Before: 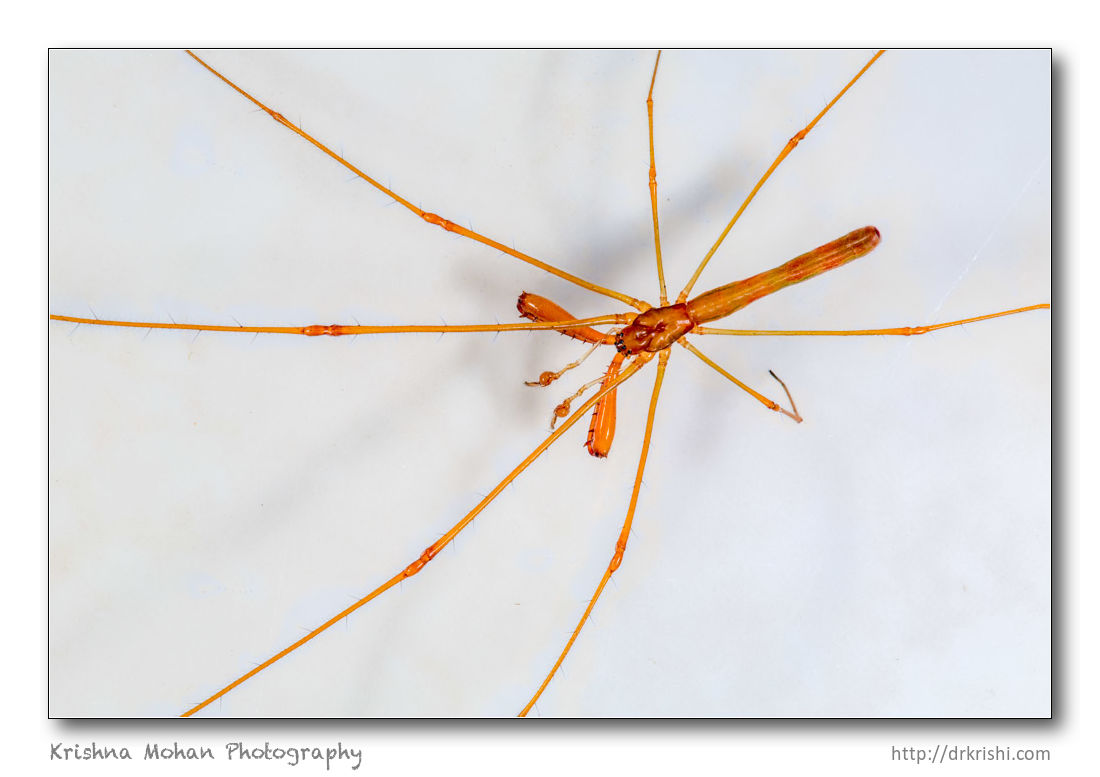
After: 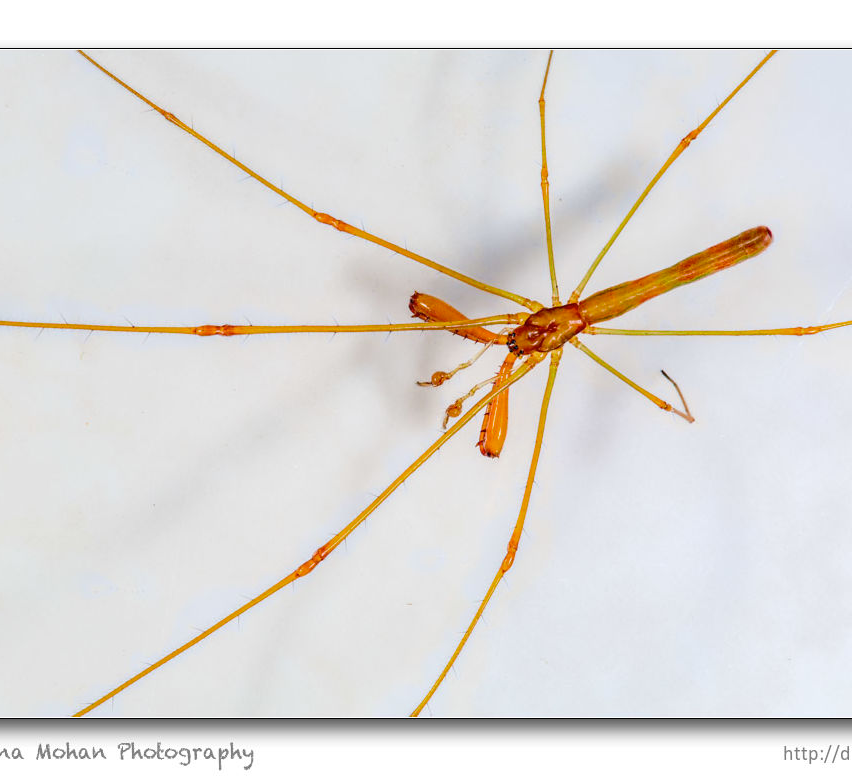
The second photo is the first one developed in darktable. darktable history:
color zones: curves: ch2 [(0, 0.5) (0.143, 0.517) (0.286, 0.571) (0.429, 0.522) (0.571, 0.5) (0.714, 0.5) (0.857, 0.5) (1, 0.5)]
crop: left 9.88%, right 12.664%
